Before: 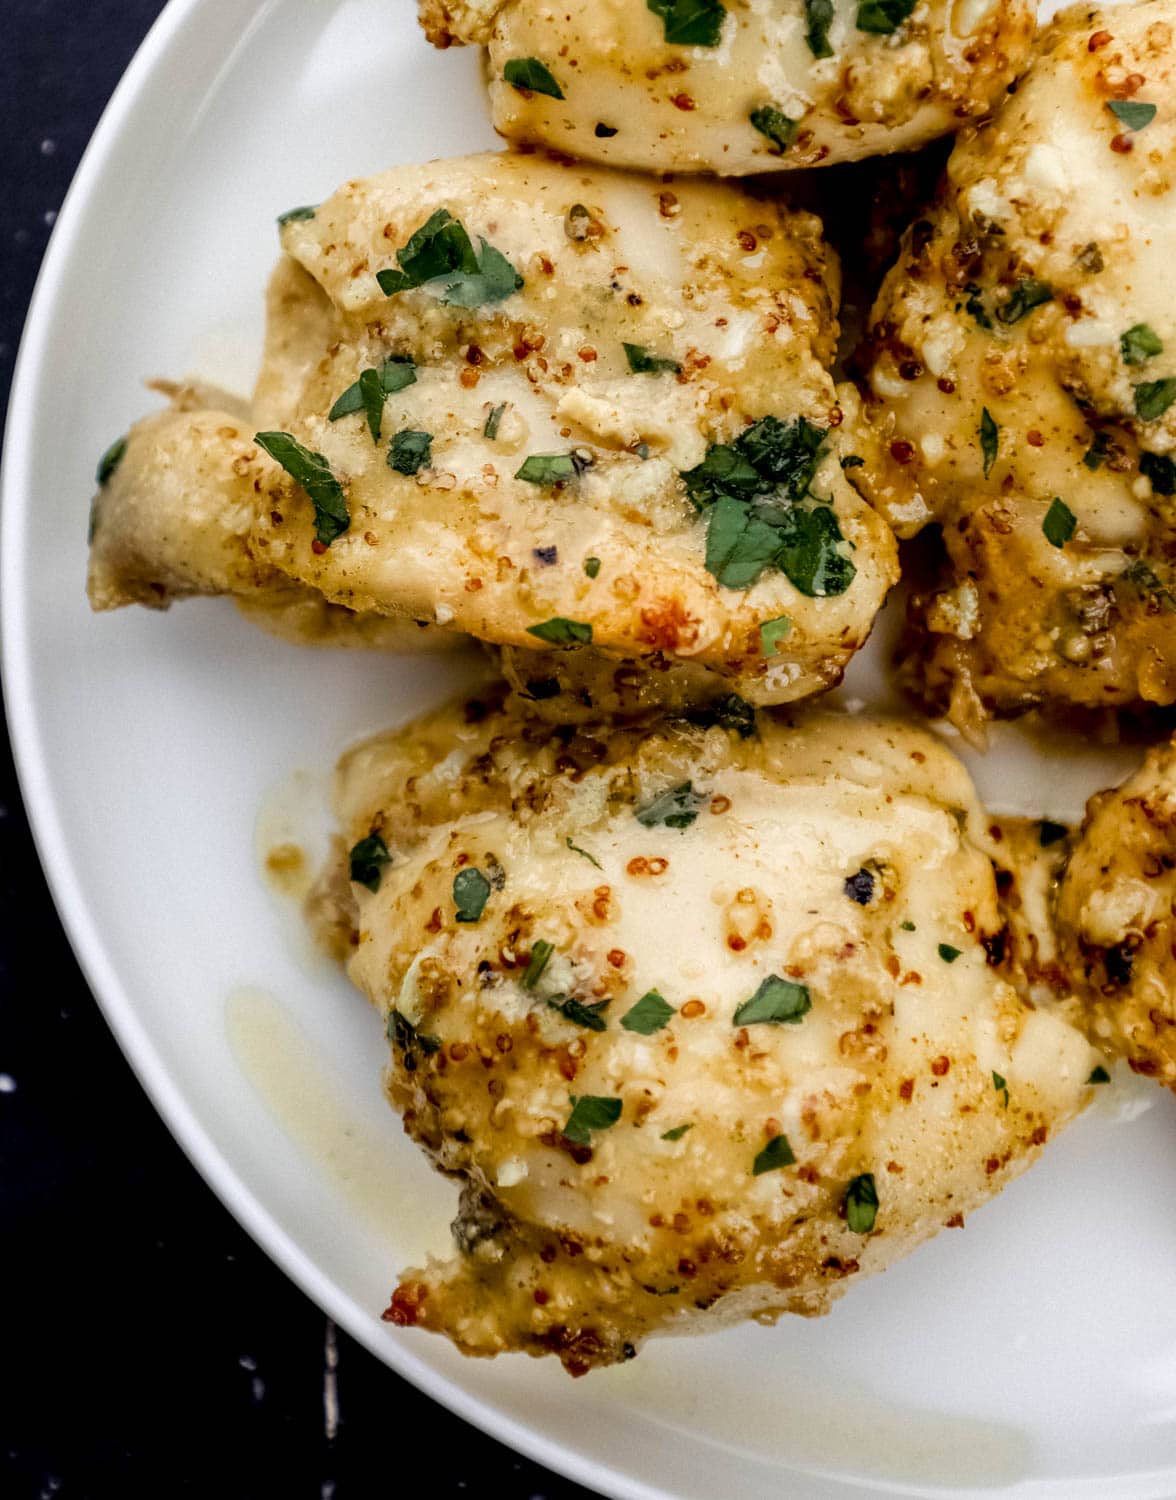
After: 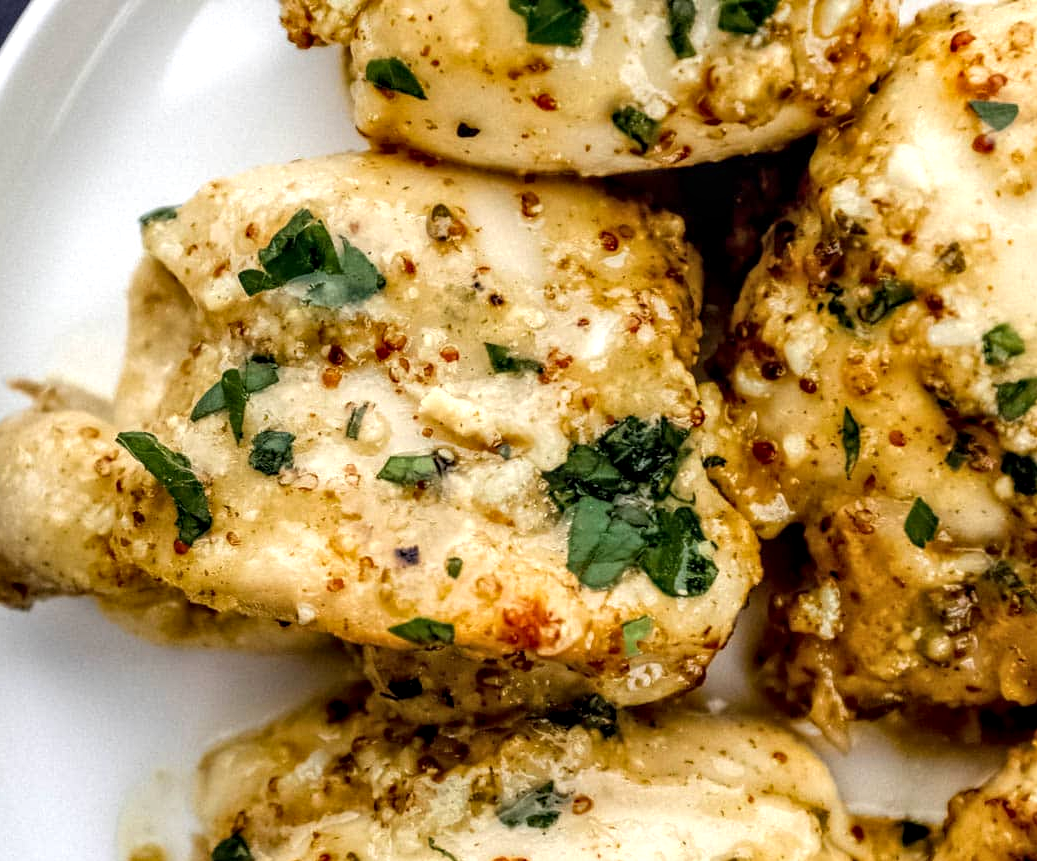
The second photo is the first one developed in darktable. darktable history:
exposure: exposure 0.298 EV, compensate exposure bias true, compensate highlight preservation false
crop and rotate: left 11.769%, bottom 42.557%
local contrast: detail 130%
